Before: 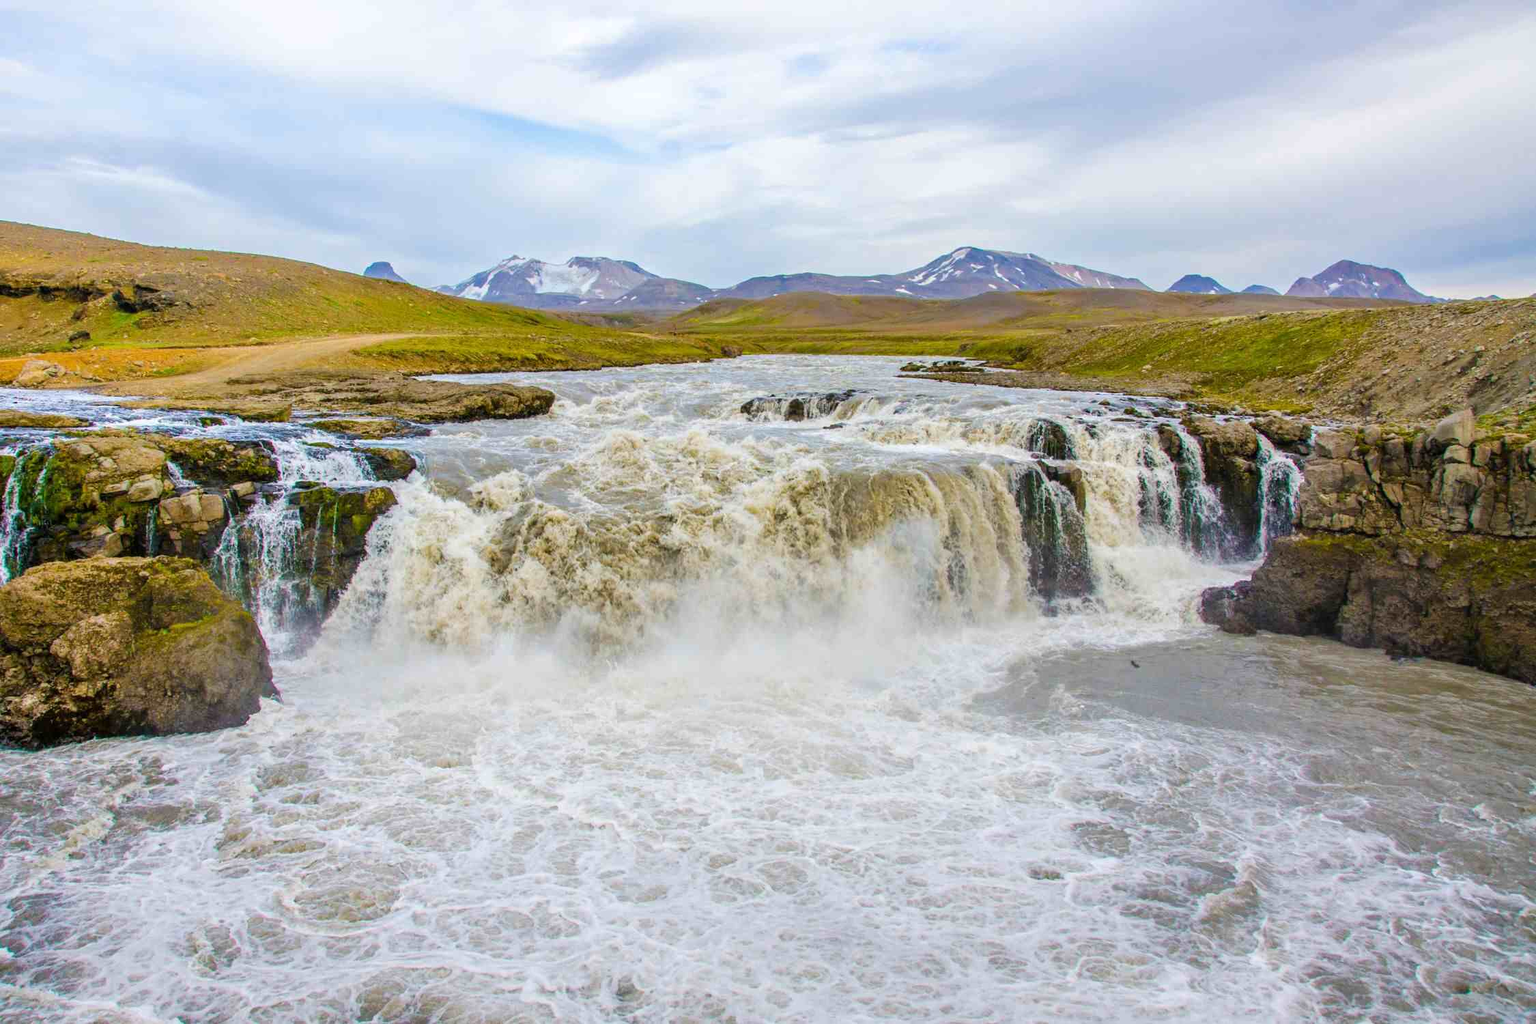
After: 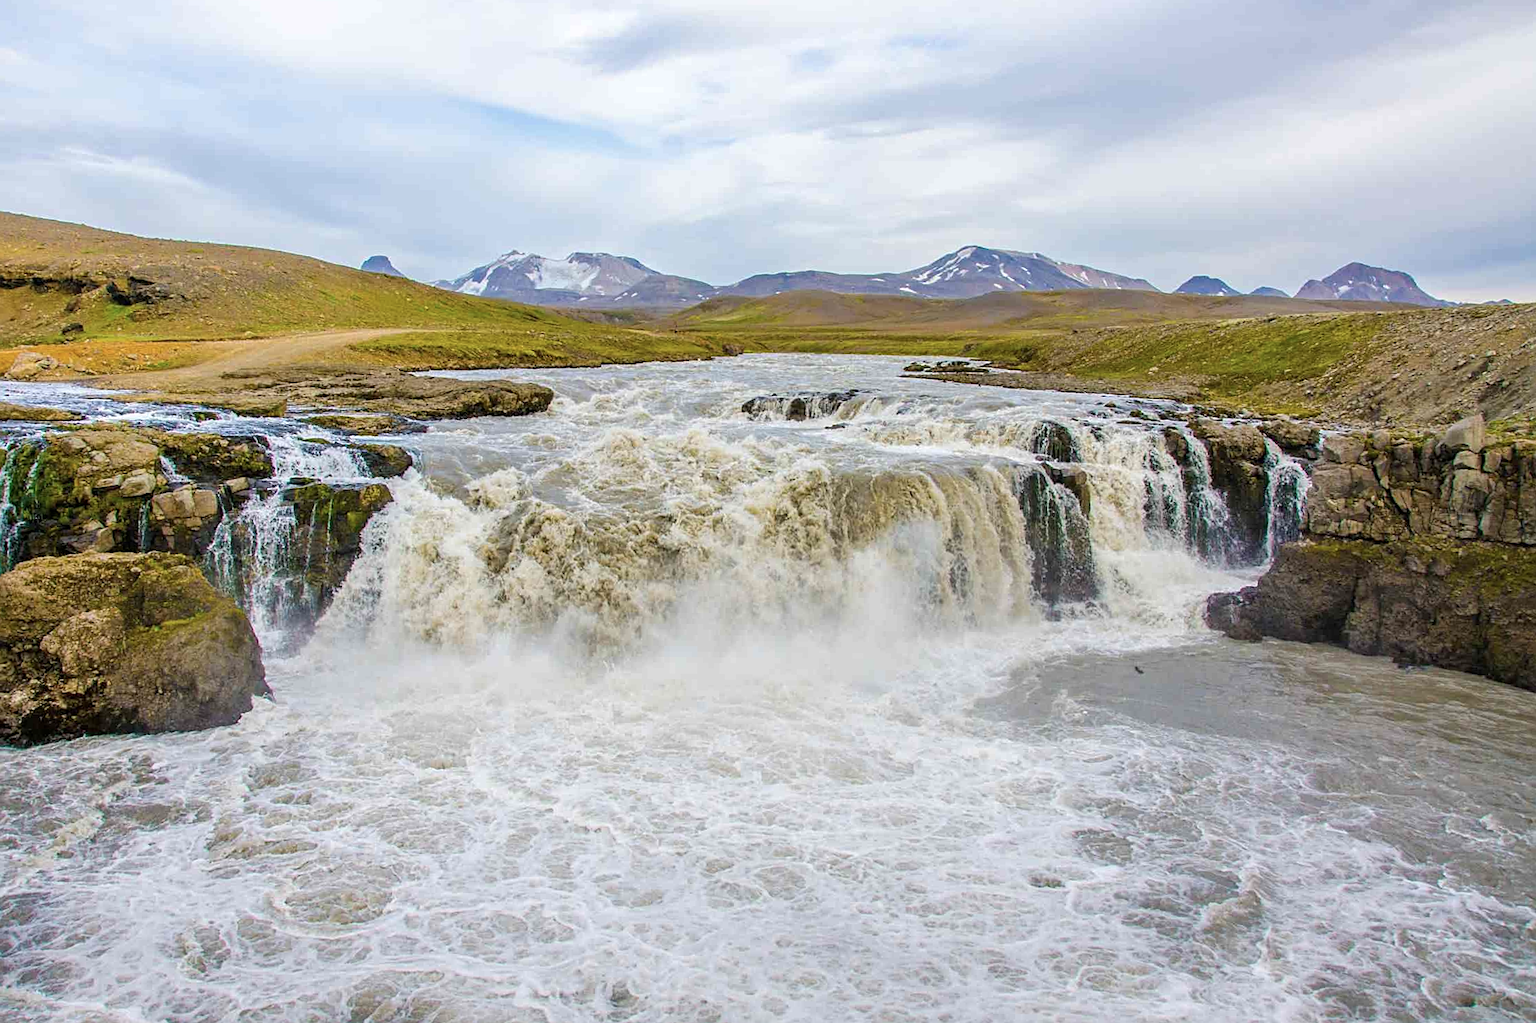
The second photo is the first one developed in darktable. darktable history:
color contrast: green-magenta contrast 0.84, blue-yellow contrast 0.86
crop and rotate: angle -0.5°
sharpen: on, module defaults
